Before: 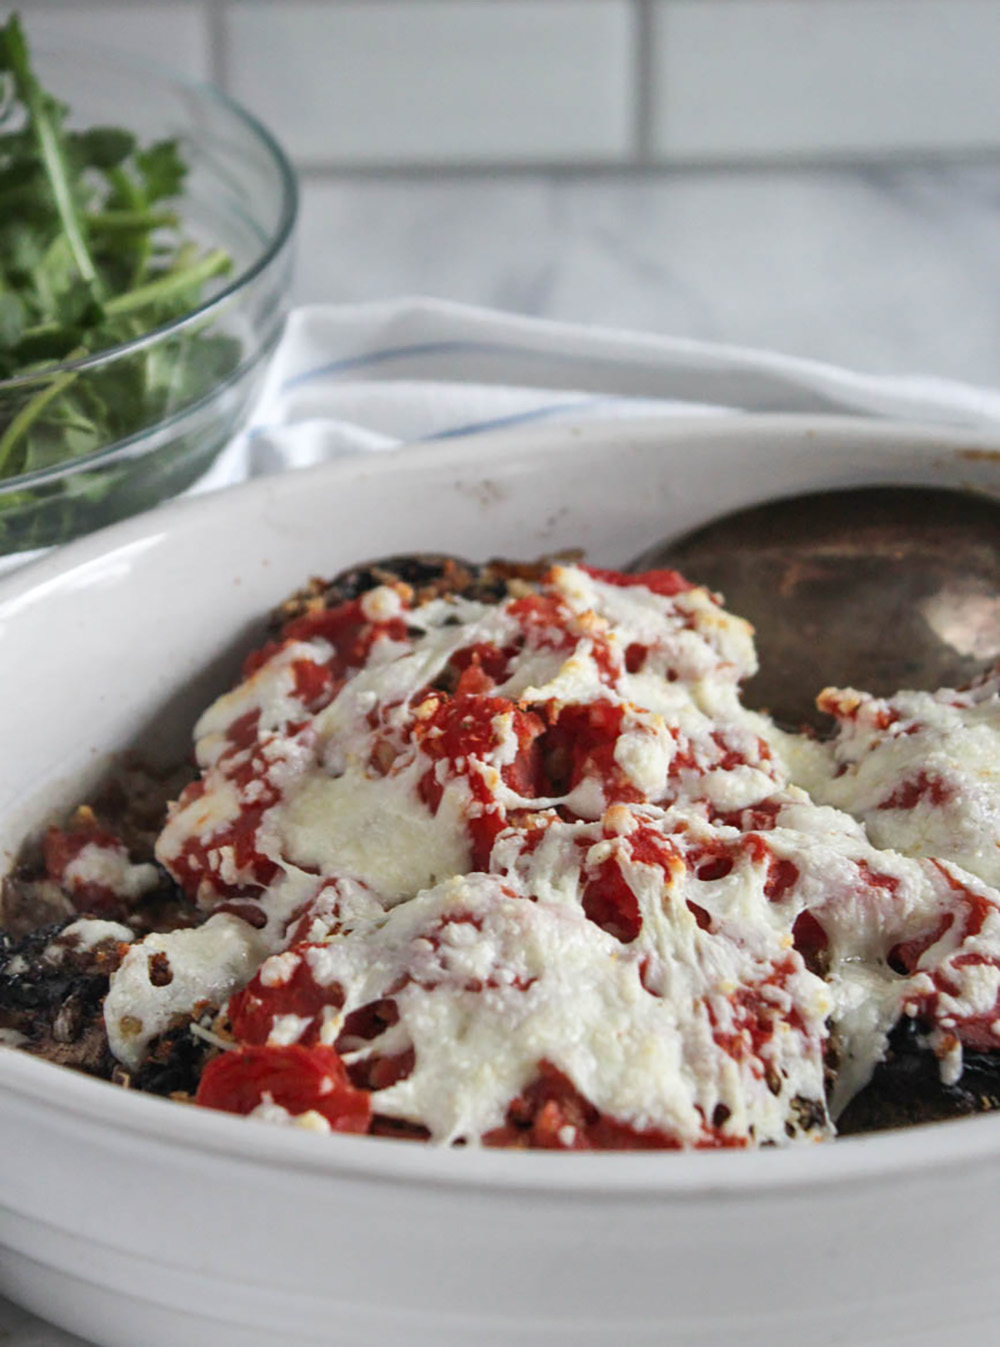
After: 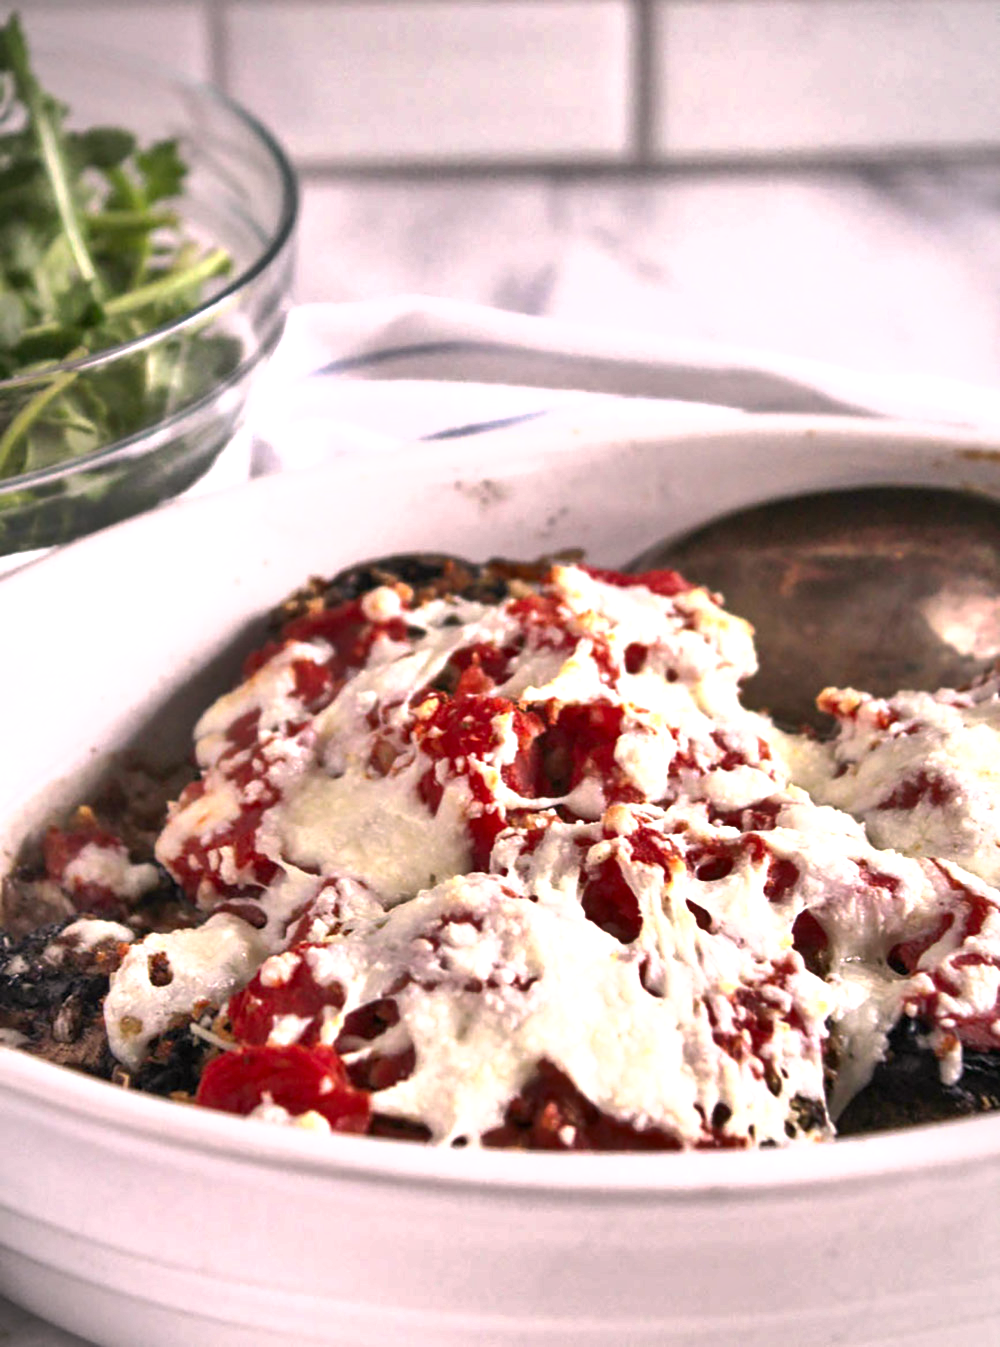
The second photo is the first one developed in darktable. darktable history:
color correction: highlights a* 14.72, highlights b* 4.68
levels: gray 50.78%, levels [0, 0.394, 0.787]
shadows and highlights: shadows color adjustment 99.16%, highlights color adjustment 0.063%, soften with gaussian
tone curve: curves: ch0 [(0.013, 0) (0.061, 0.068) (0.239, 0.256) (0.502, 0.505) (0.683, 0.676) (0.761, 0.773) (0.858, 0.858) (0.987, 0.945)]; ch1 [(0, 0) (0.172, 0.123) (0.304, 0.288) (0.414, 0.44) (0.472, 0.473) (0.502, 0.508) (0.521, 0.528) (0.583, 0.595) (0.654, 0.673) (0.728, 0.761) (1, 1)]; ch2 [(0, 0) (0.411, 0.424) (0.485, 0.476) (0.502, 0.502) (0.553, 0.557) (0.57, 0.576) (1, 1)], preserve colors none
vignetting: fall-off start 100.67%, fall-off radius 64.95%, brightness -0.332, automatic ratio true
tone equalizer: smoothing diameter 24.85%, edges refinement/feathering 14.81, preserve details guided filter
